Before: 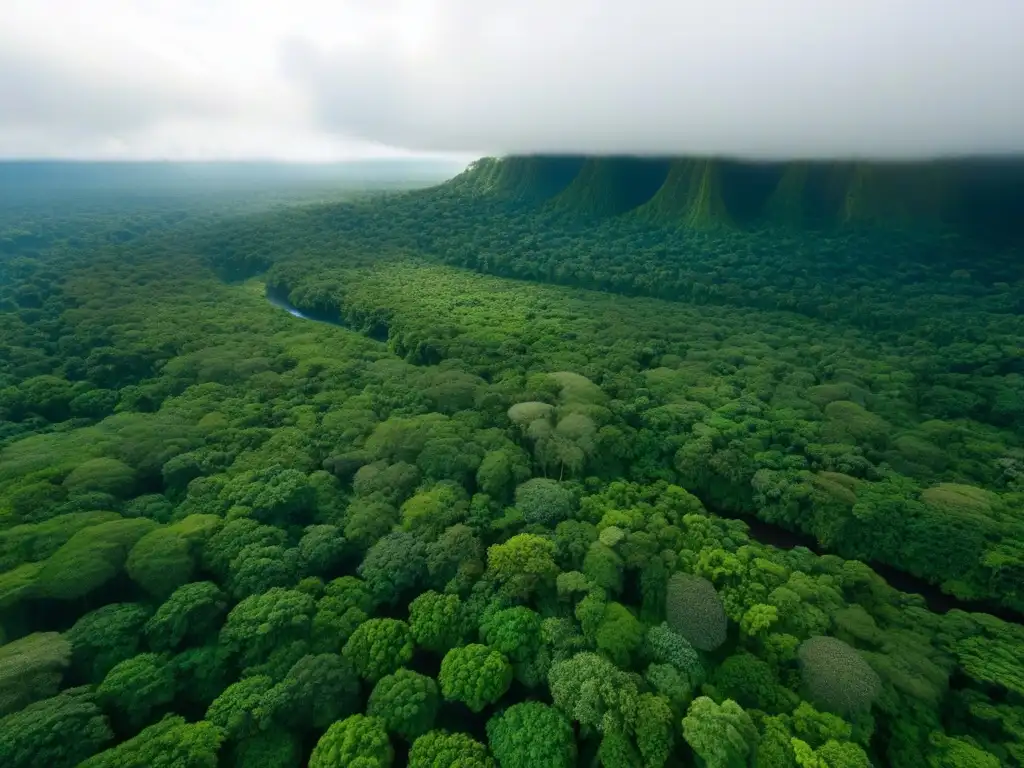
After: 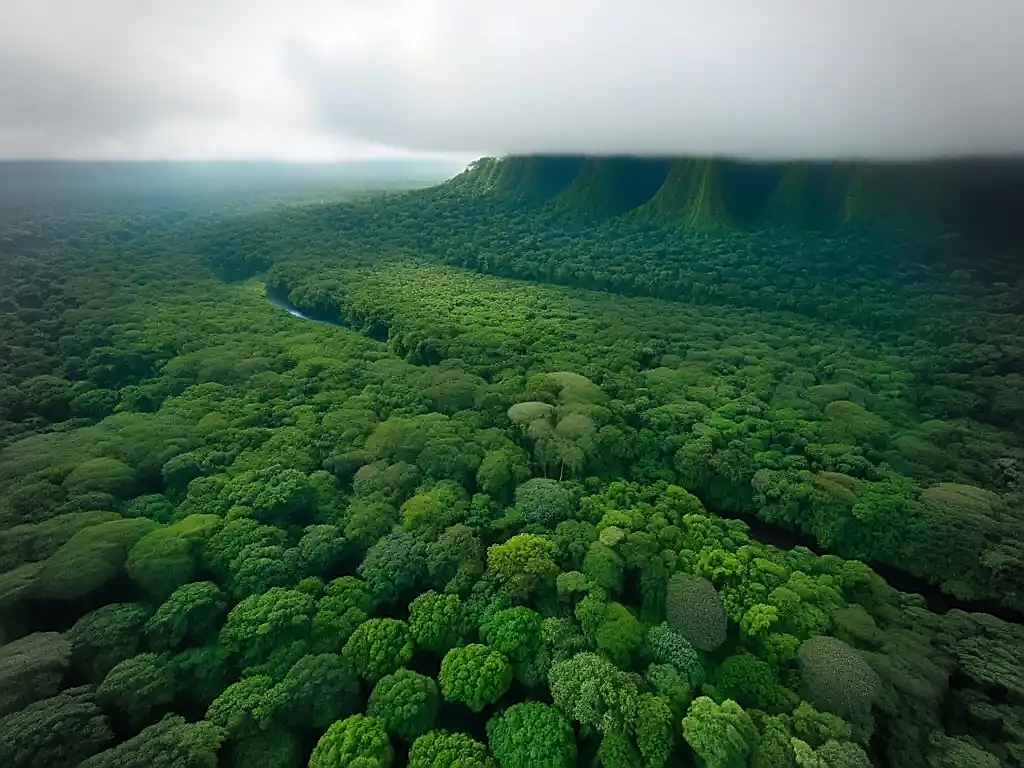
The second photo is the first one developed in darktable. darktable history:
vignetting: fall-off start 77.11%, fall-off radius 27.6%, brightness -0.277, width/height ratio 0.965
sharpen: radius 1.418, amount 1.235, threshold 0.703
